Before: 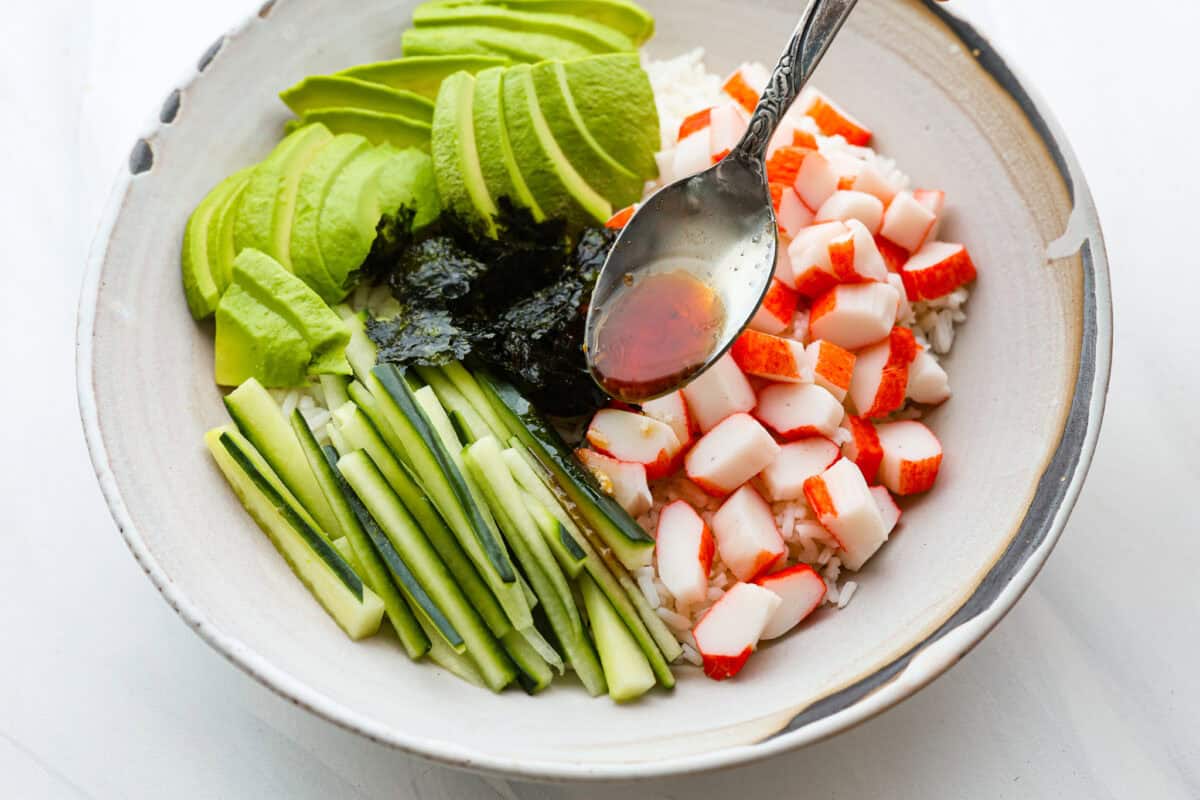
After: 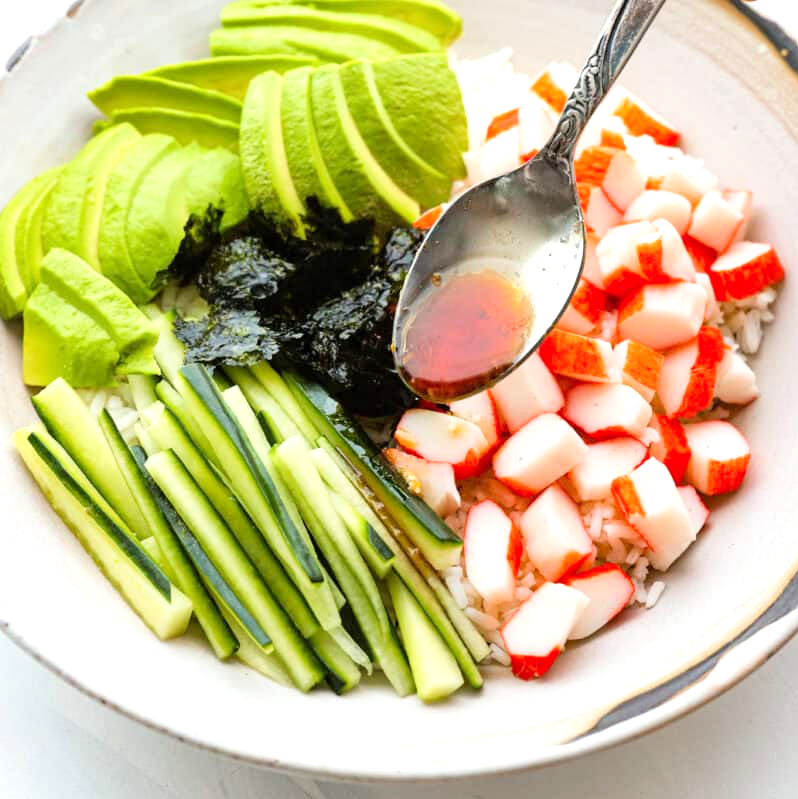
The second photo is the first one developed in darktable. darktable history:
crop and rotate: left 16.083%, right 17.334%
exposure: exposure 0.654 EV, compensate exposure bias true, compensate highlight preservation false
tone curve: curves: ch0 [(0, 0) (0.07, 0.052) (0.23, 0.254) (0.486, 0.53) (0.822, 0.825) (0.994, 0.955)]; ch1 [(0, 0) (0.226, 0.261) (0.379, 0.442) (0.469, 0.472) (0.495, 0.495) (0.514, 0.504) (0.561, 0.568) (0.59, 0.612) (1, 1)]; ch2 [(0, 0) (0.269, 0.299) (0.459, 0.441) (0.498, 0.499) (0.523, 0.52) (0.551, 0.576) (0.629, 0.643) (0.659, 0.681) (0.718, 0.764) (1, 1)], color space Lab, linked channels, preserve colors none
